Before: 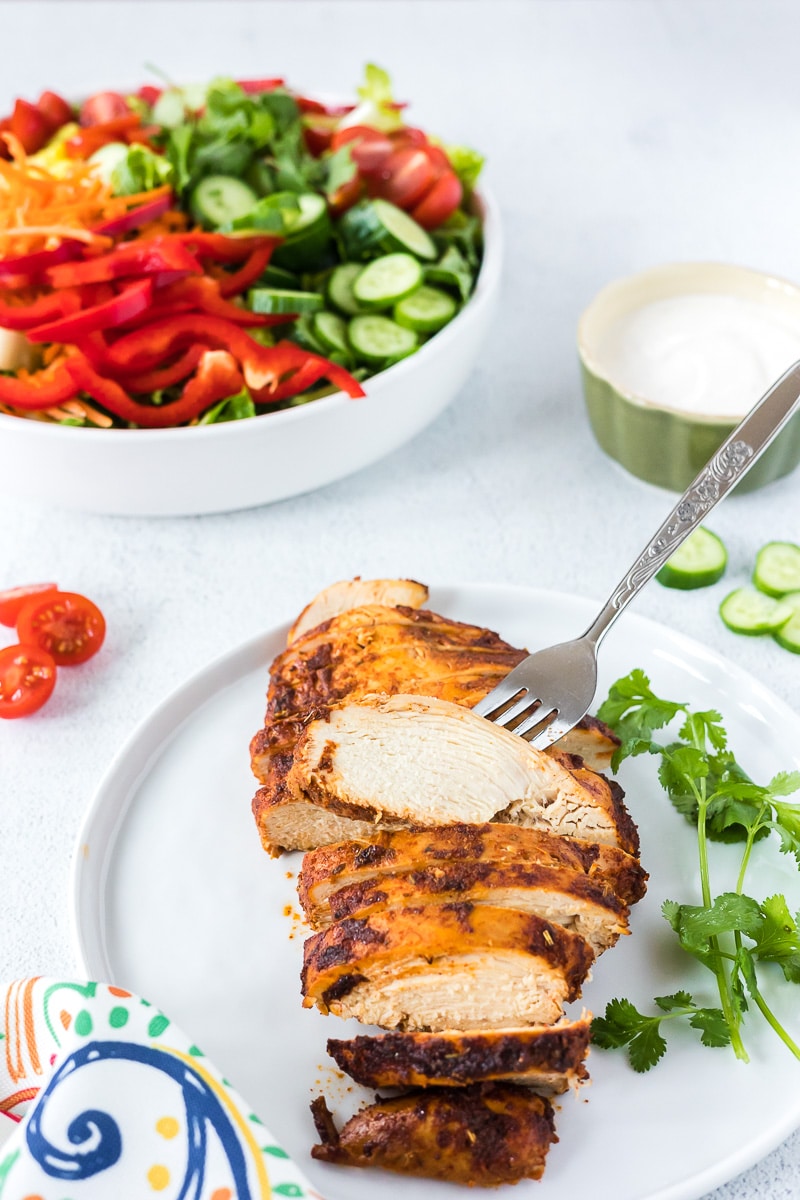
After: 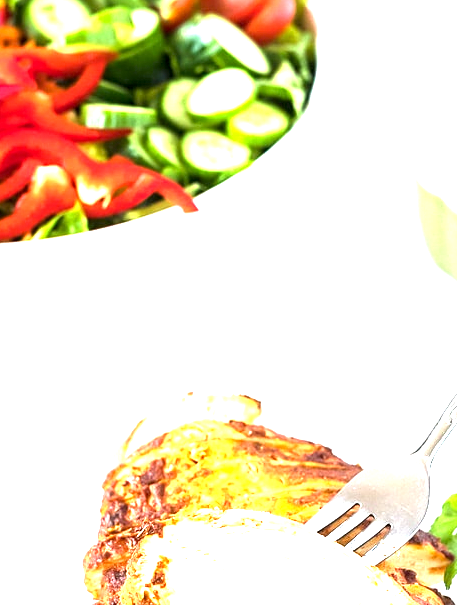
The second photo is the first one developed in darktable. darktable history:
tone equalizer: on, module defaults
crop: left 20.932%, top 15.471%, right 21.848%, bottom 34.081%
exposure: black level correction 0.001, exposure 1.822 EV, compensate exposure bias true, compensate highlight preservation false
sharpen: amount 0.2
